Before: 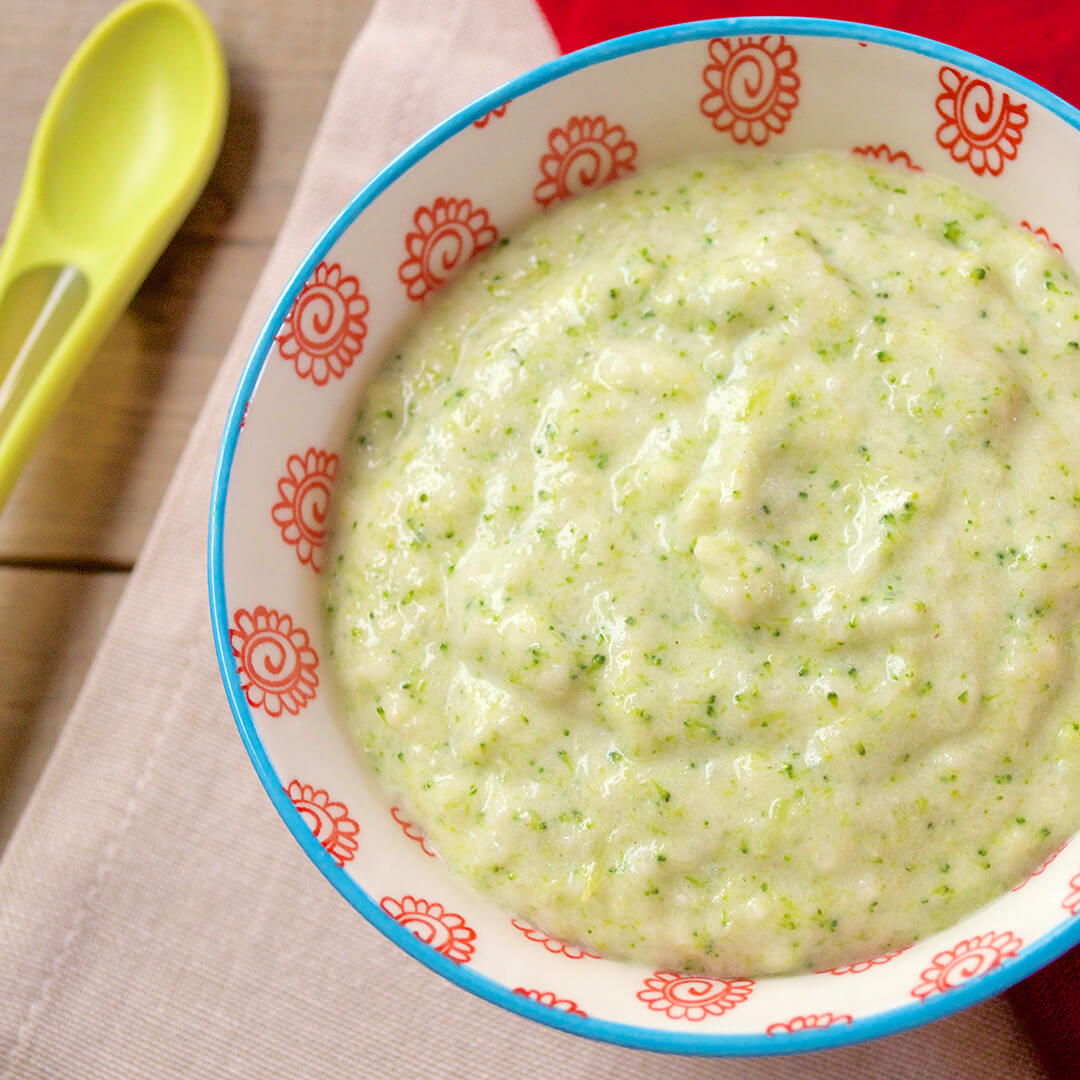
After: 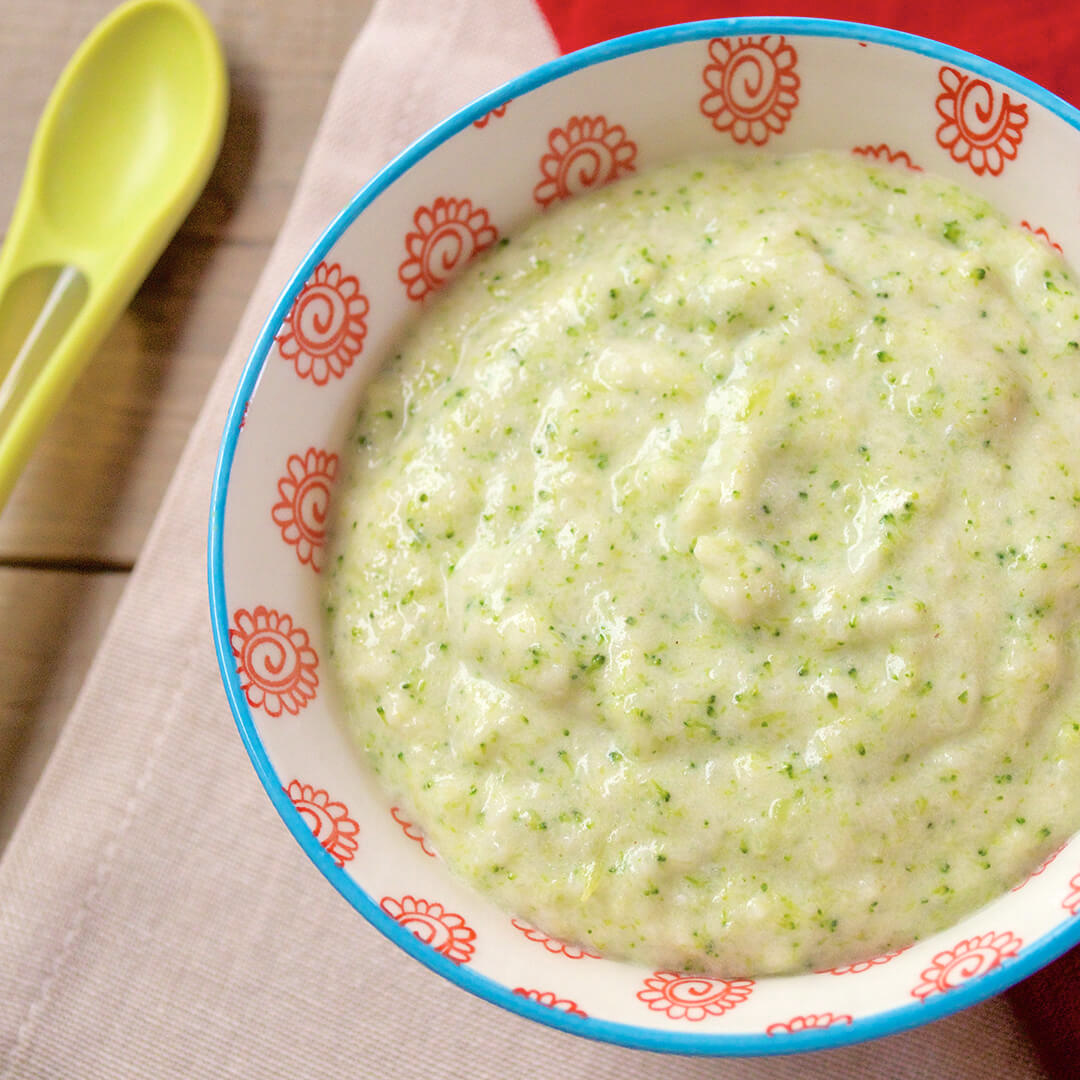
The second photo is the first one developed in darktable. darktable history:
color zones: curves: ch0 [(0, 0.5) (0.143, 0.52) (0.286, 0.5) (0.429, 0.5) (0.571, 0.5) (0.714, 0.5) (0.857, 0.5) (1, 0.5)]; ch1 [(0, 0.489) (0.155, 0.45) (0.286, 0.466) (0.429, 0.5) (0.571, 0.5) (0.714, 0.5) (0.857, 0.5) (1, 0.489)]
